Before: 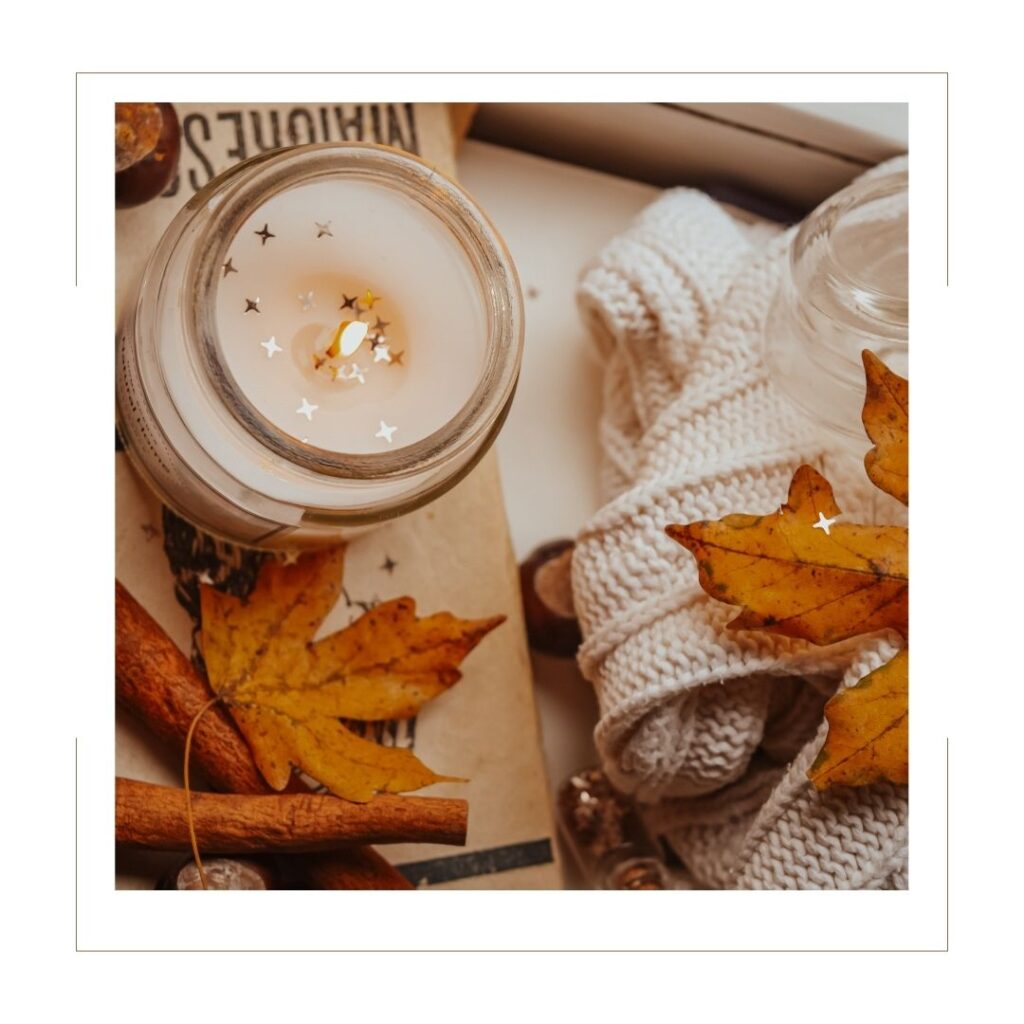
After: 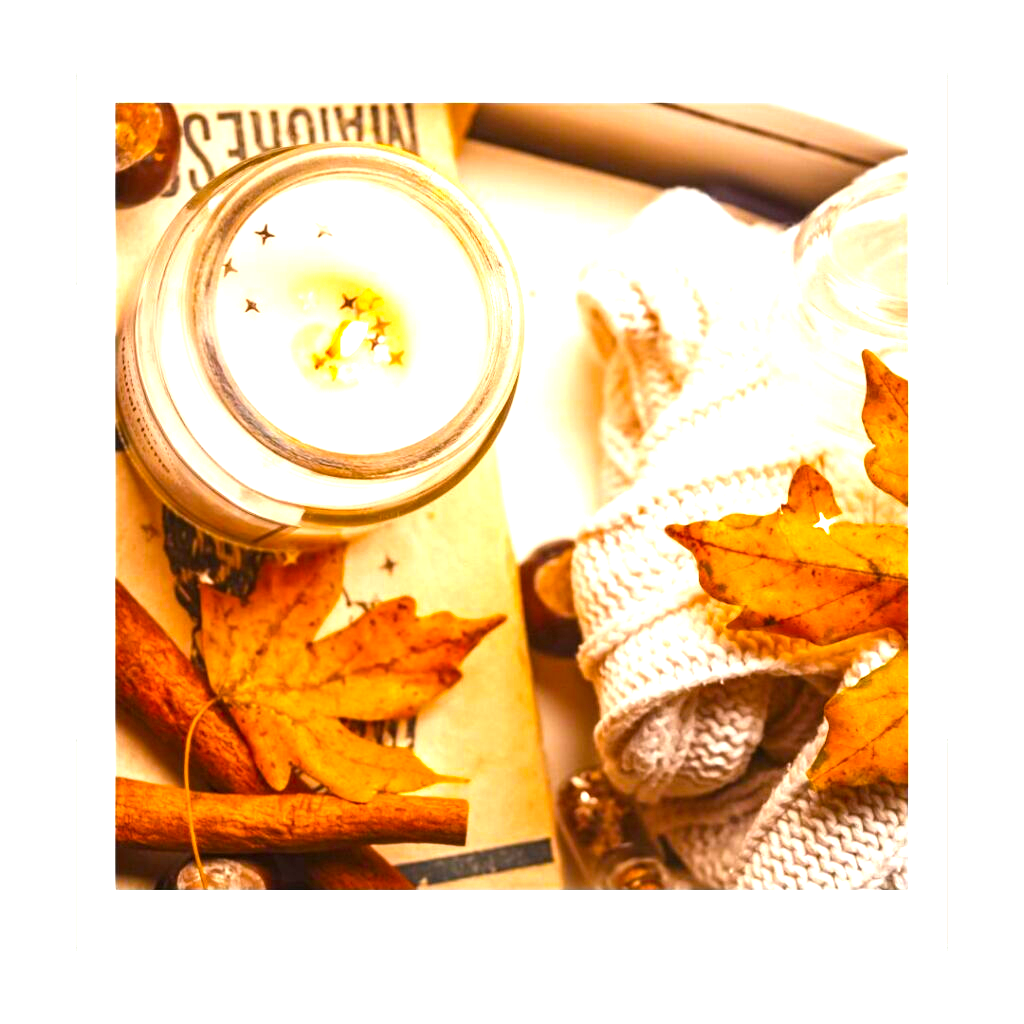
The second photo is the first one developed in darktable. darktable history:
color balance rgb: perceptual saturation grading › global saturation 36%, perceptual brilliance grading › global brilliance 10%, global vibrance 20%
exposure: black level correction 0, exposure 1.4 EV, compensate highlight preservation false
